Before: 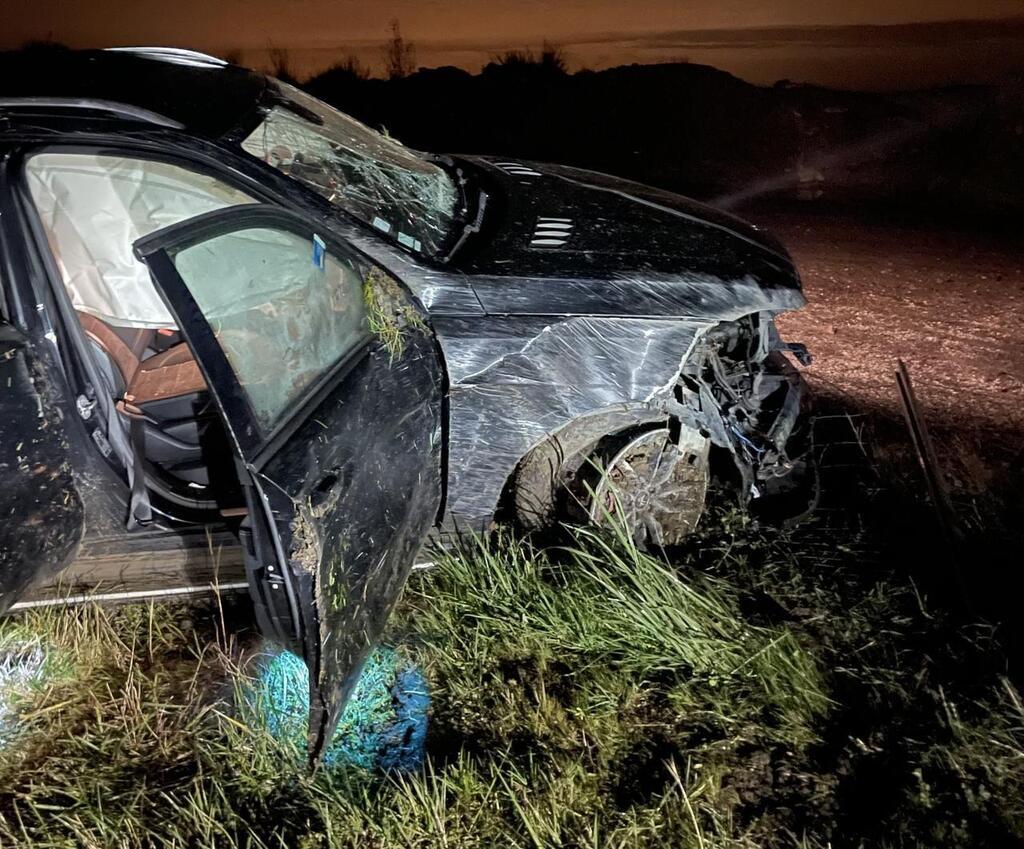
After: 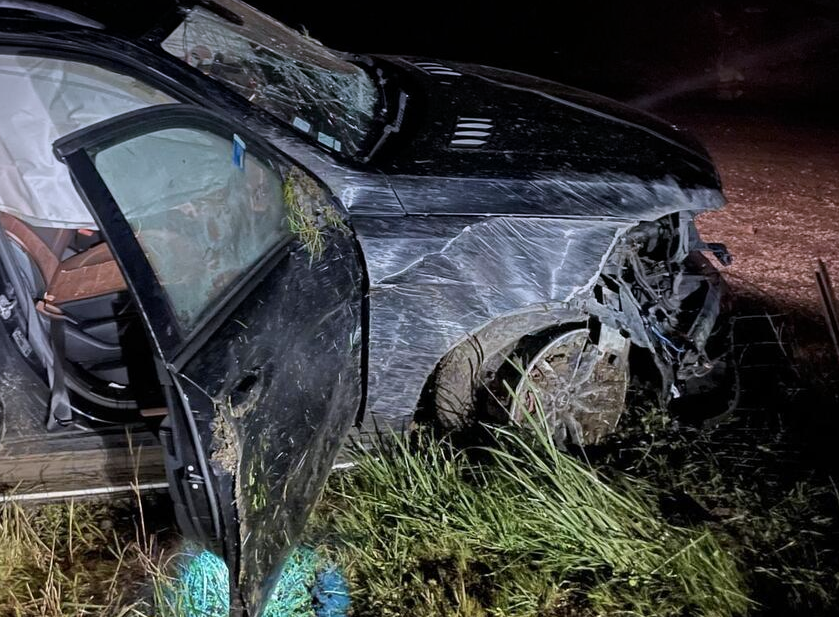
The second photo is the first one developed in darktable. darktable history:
crop: left 7.856%, top 11.836%, right 10.12%, bottom 15.387%
graduated density: hue 238.83°, saturation 50%
